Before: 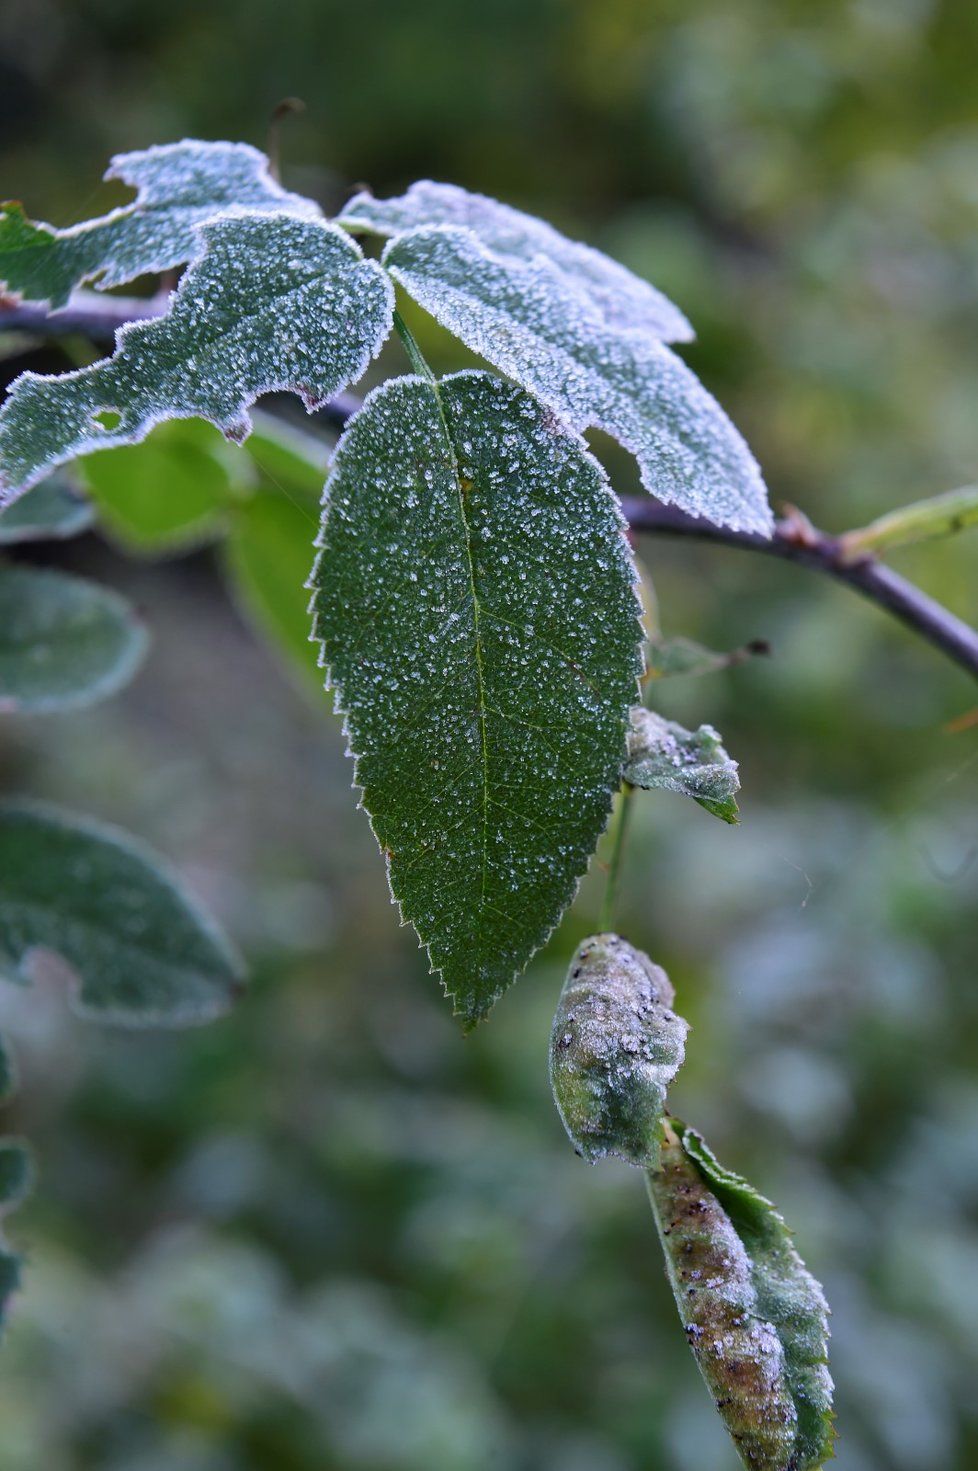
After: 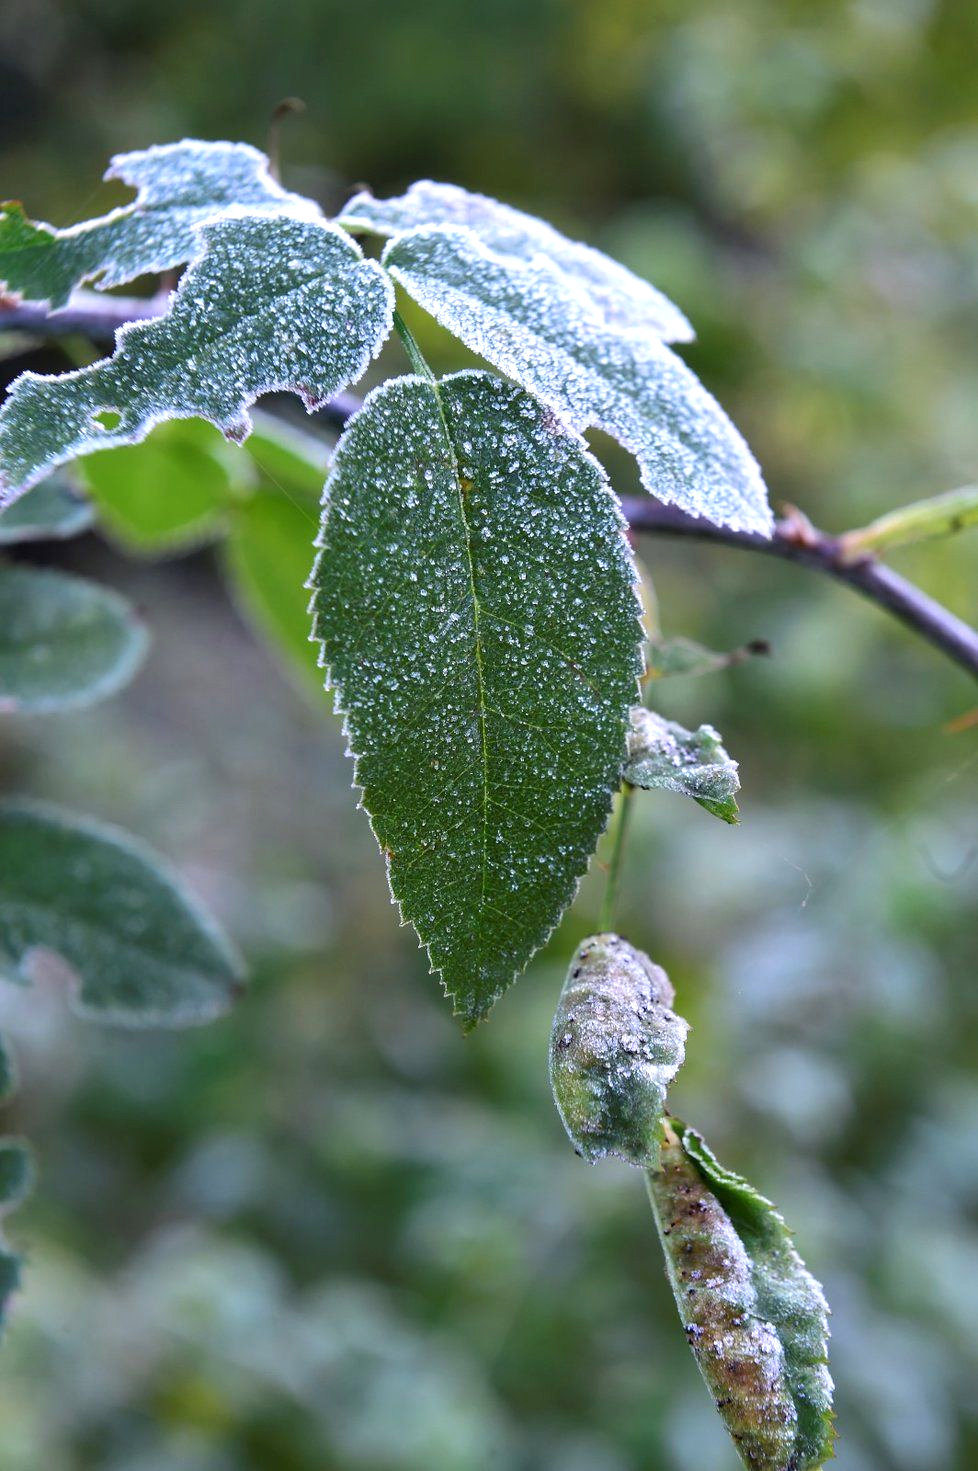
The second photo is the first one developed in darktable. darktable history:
exposure: exposure 0.6 EV, compensate exposure bias true, compensate highlight preservation false
